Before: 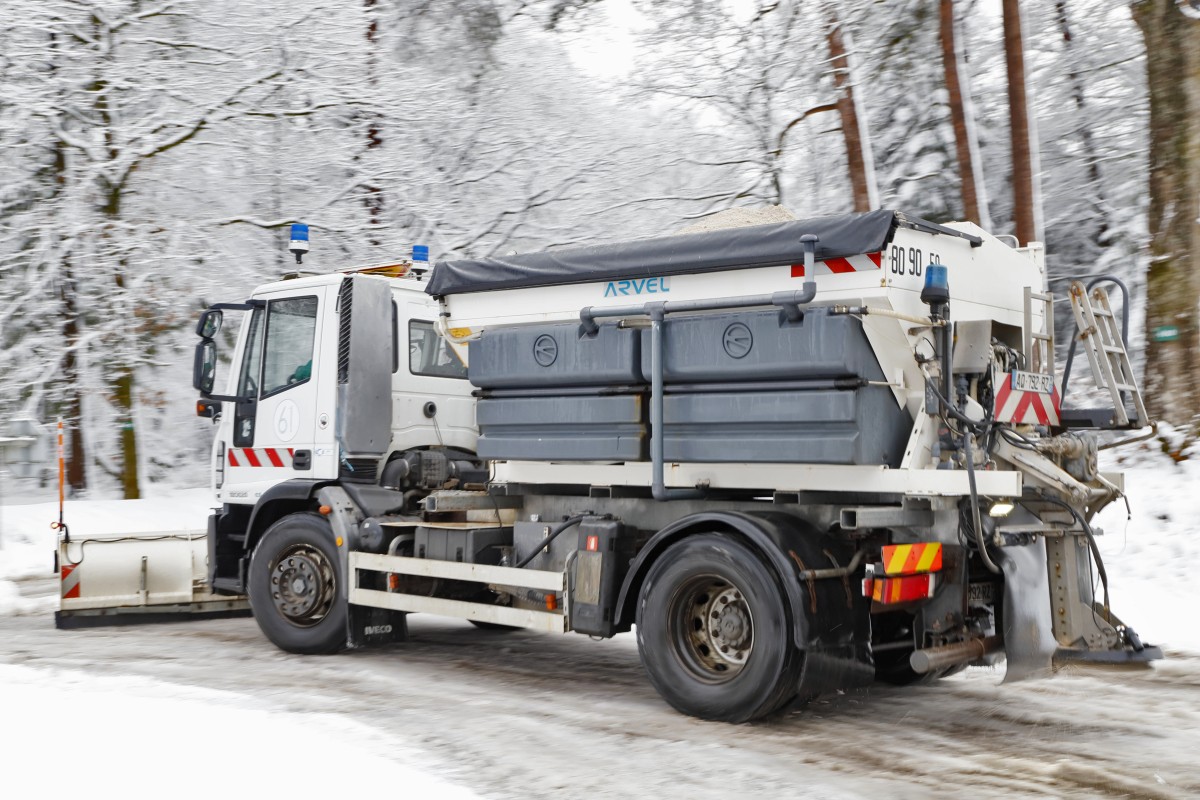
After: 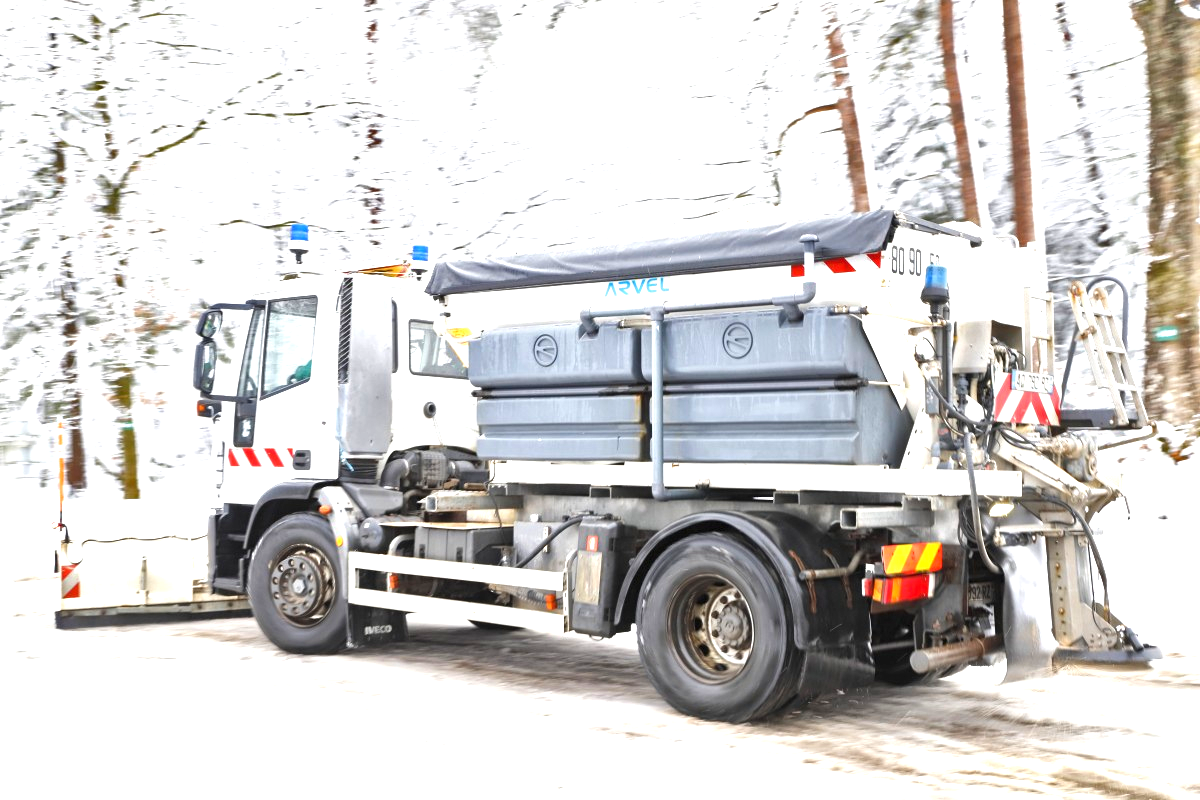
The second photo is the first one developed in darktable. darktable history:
exposure: black level correction 0, exposure 1.47 EV, compensate highlight preservation false
